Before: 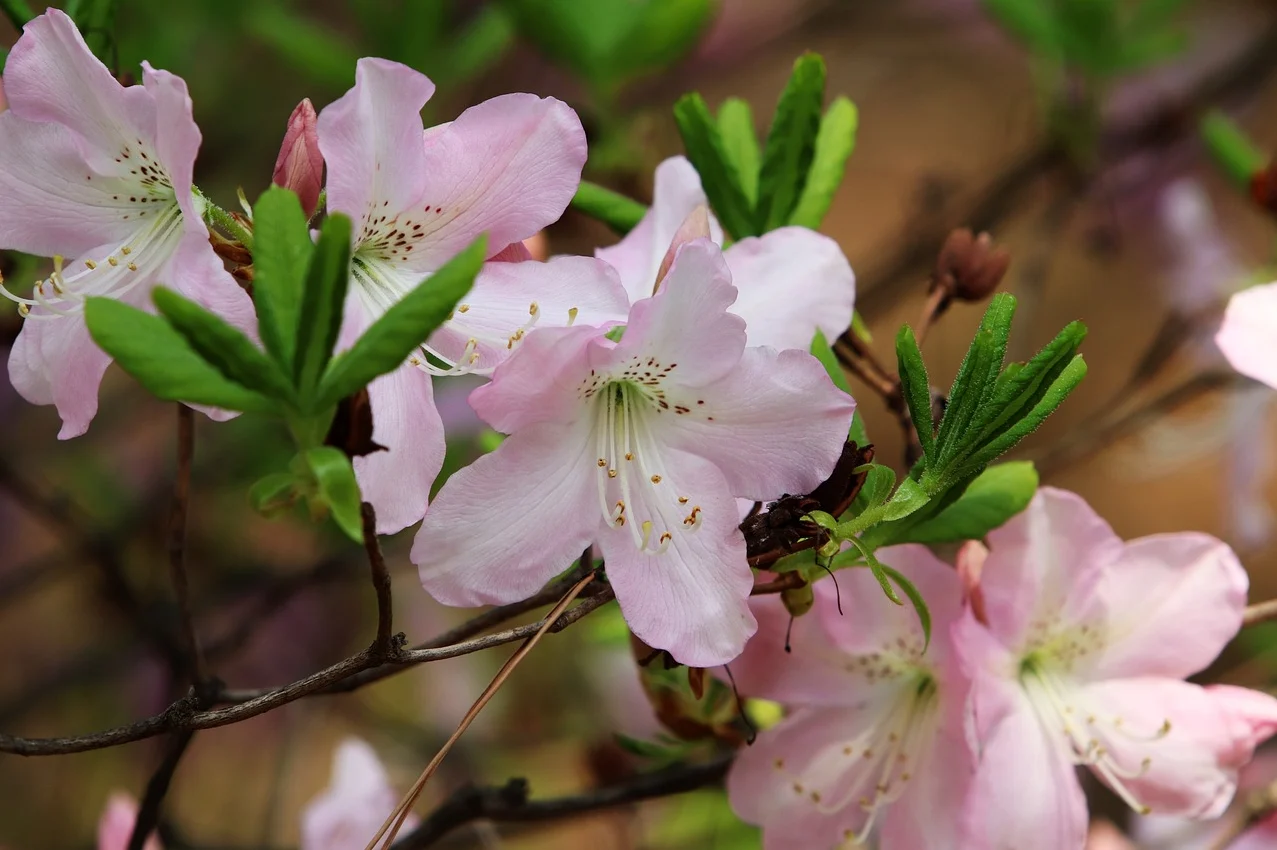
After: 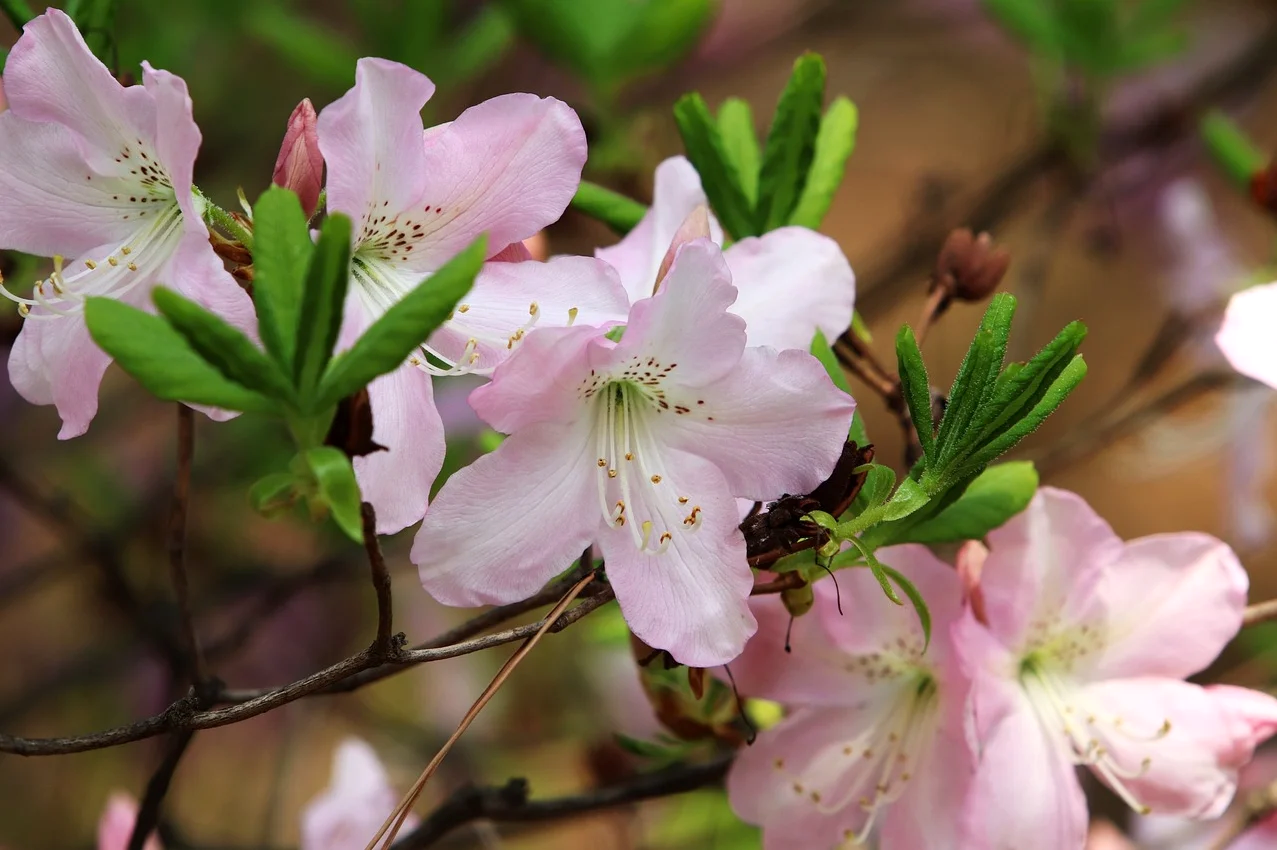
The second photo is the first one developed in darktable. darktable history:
color calibration: gray › normalize channels true, illuminant same as pipeline (D50), adaptation XYZ, x 0.345, y 0.358, temperature 5023.87 K, gamut compression 0.017
exposure: exposure 0.201 EV, compensate exposure bias true, compensate highlight preservation false
